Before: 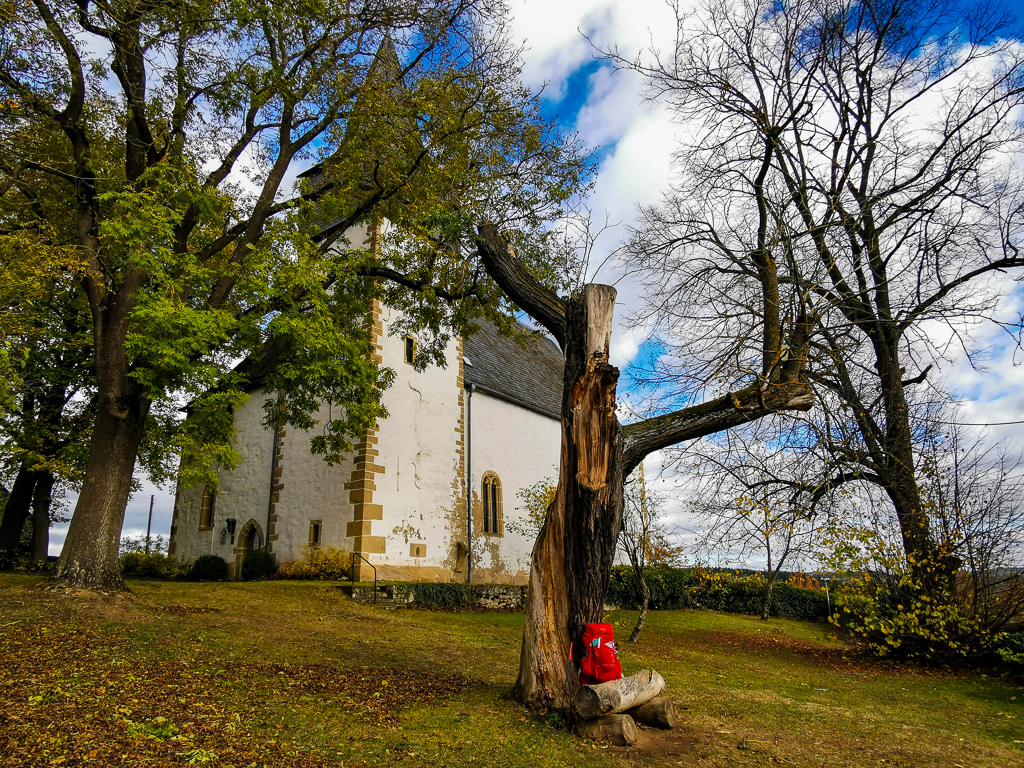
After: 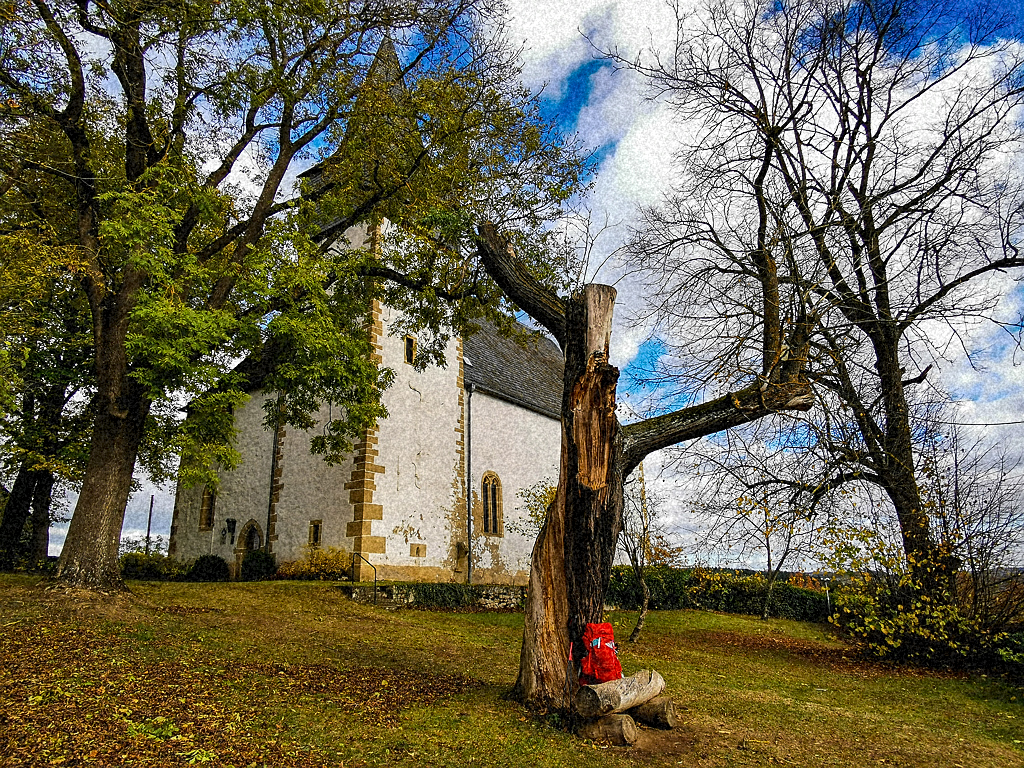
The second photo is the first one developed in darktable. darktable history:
shadows and highlights: radius 108.52, shadows 23.73, highlights -59.32, low approximation 0.01, soften with gaussian
white balance: emerald 1
sharpen: radius 0.969, amount 0.604
grain: coarseness 46.9 ISO, strength 50.21%, mid-tones bias 0%
